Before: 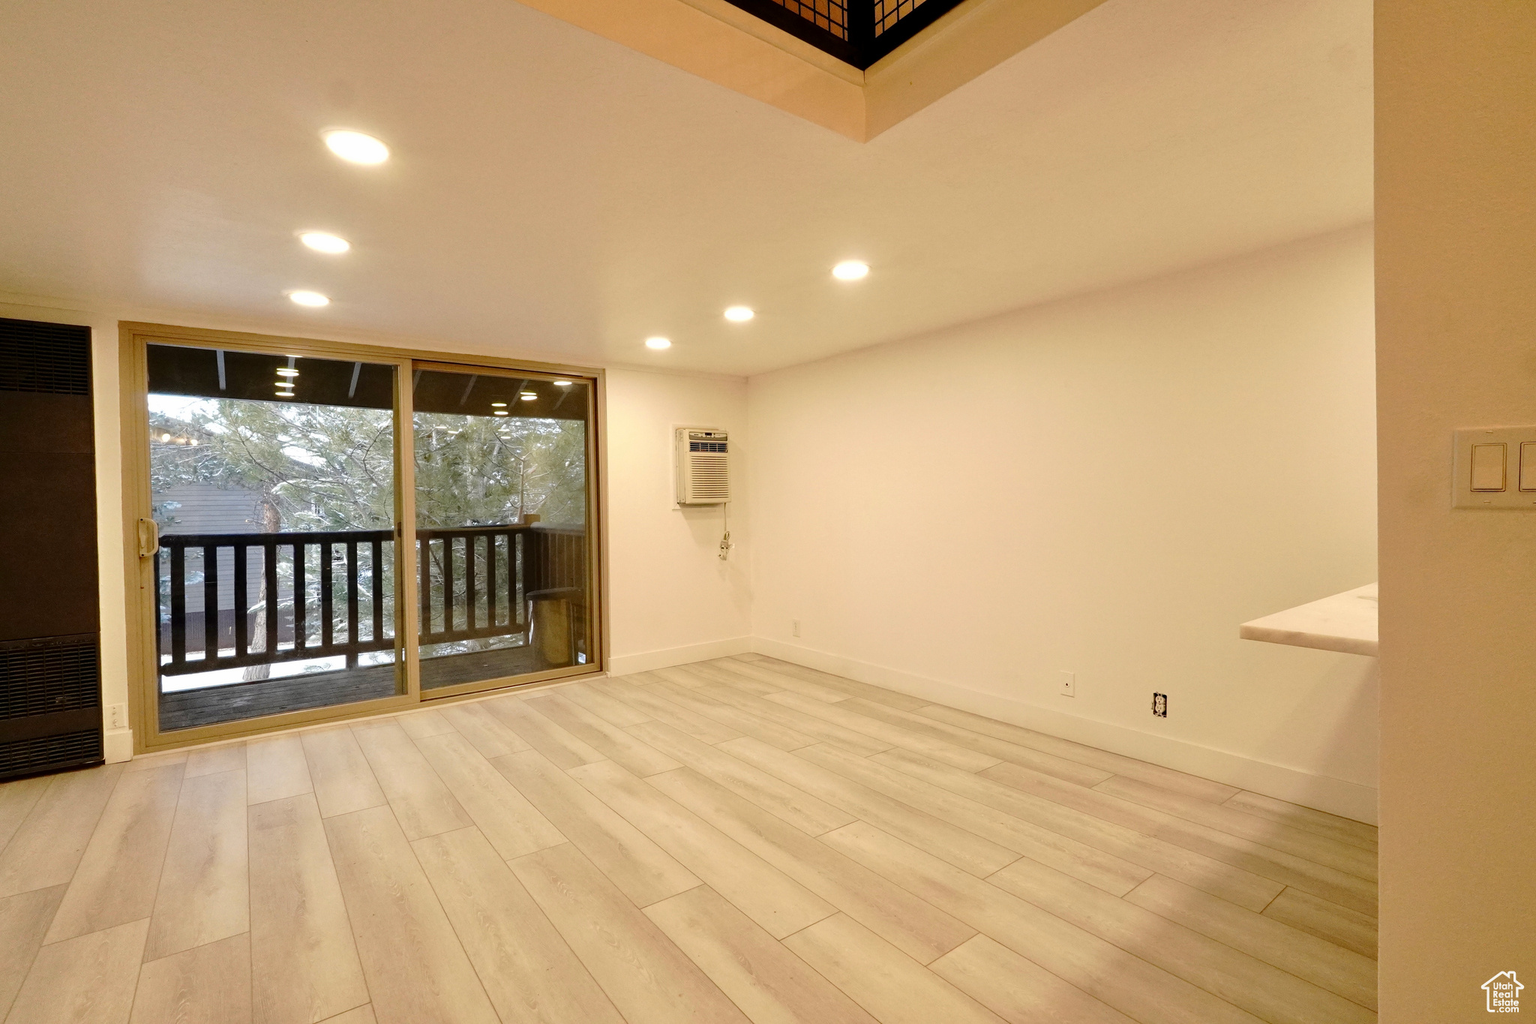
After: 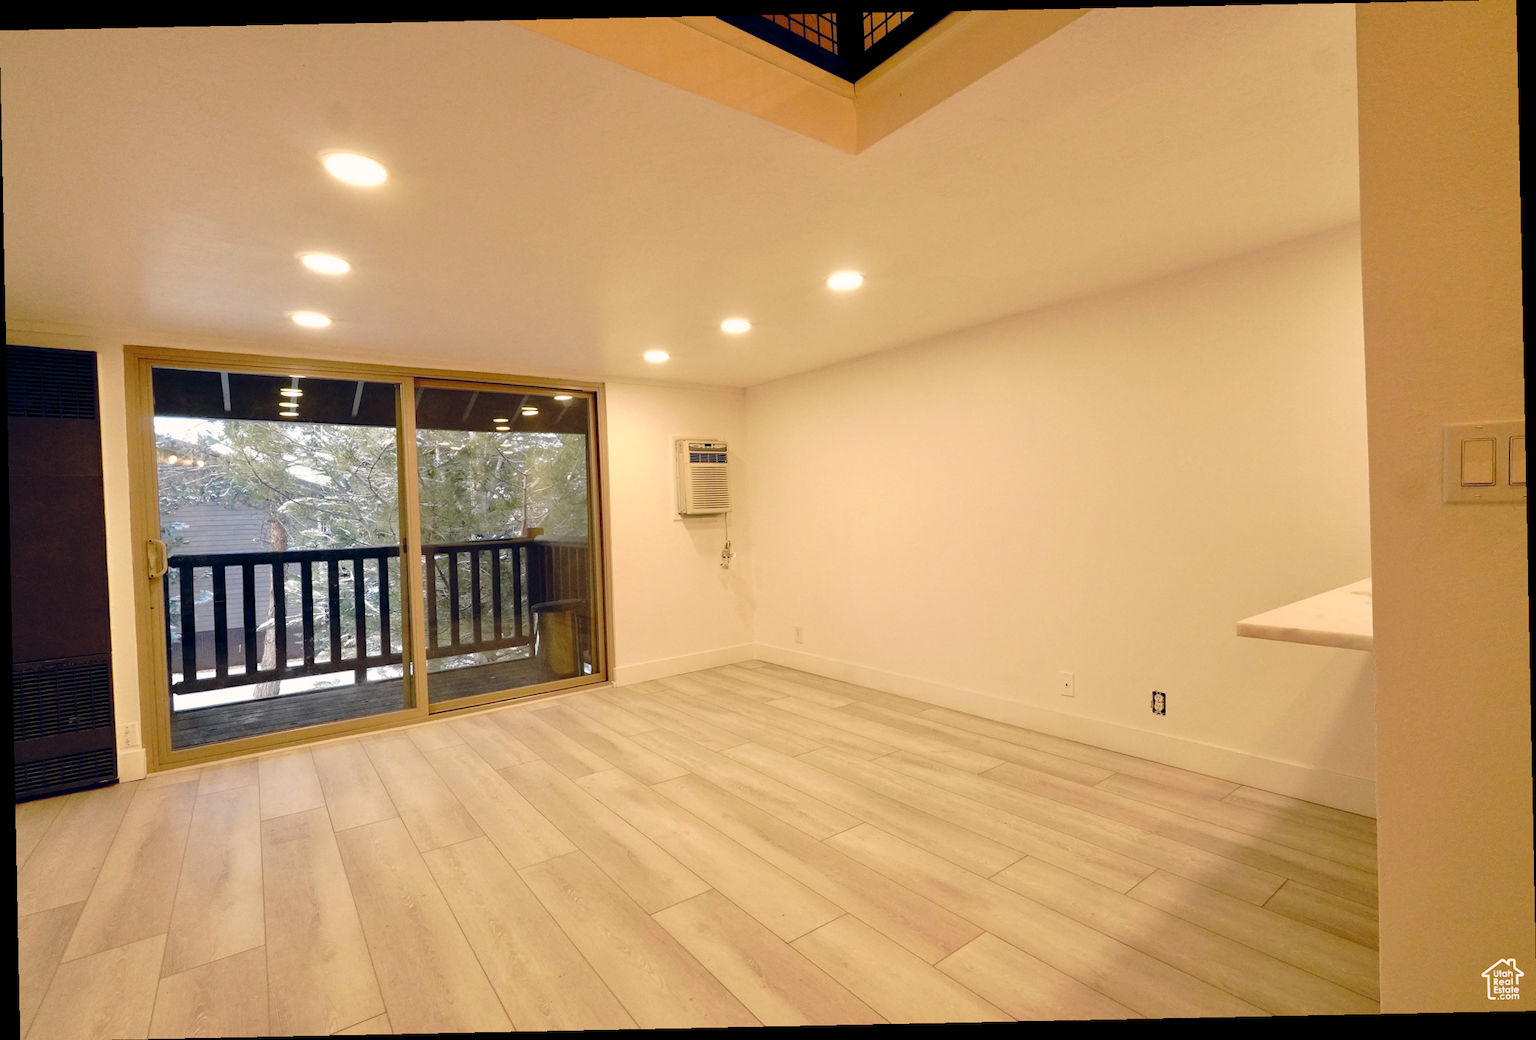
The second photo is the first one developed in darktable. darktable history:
color balance rgb: shadows lift › hue 87.51°, highlights gain › chroma 1.35%, highlights gain › hue 55.1°, global offset › chroma 0.13%, global offset › hue 253.66°, perceptual saturation grading › global saturation 16.38%
rotate and perspective: rotation -1.17°, automatic cropping off
